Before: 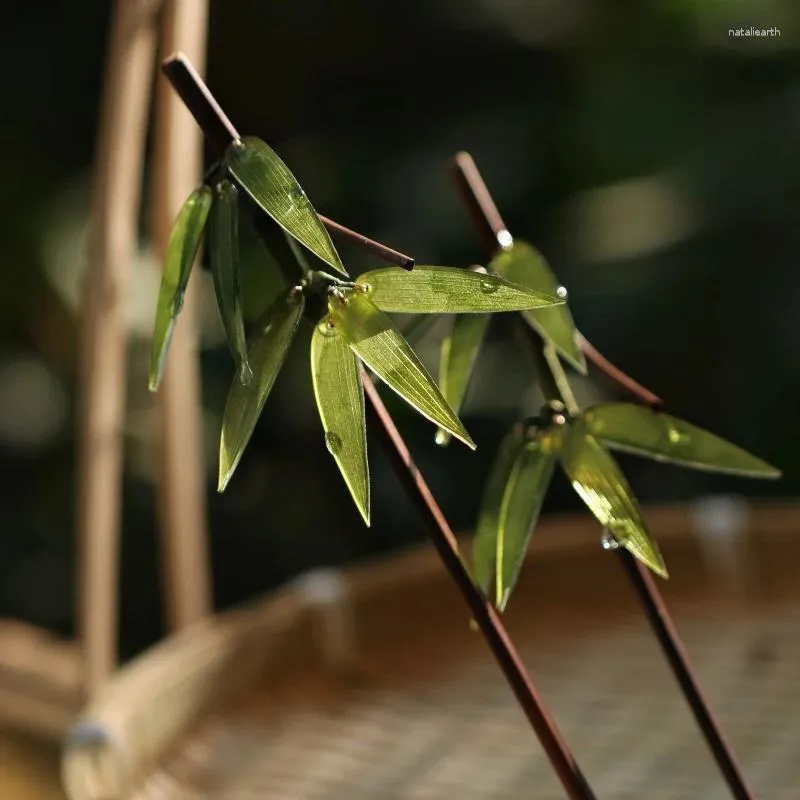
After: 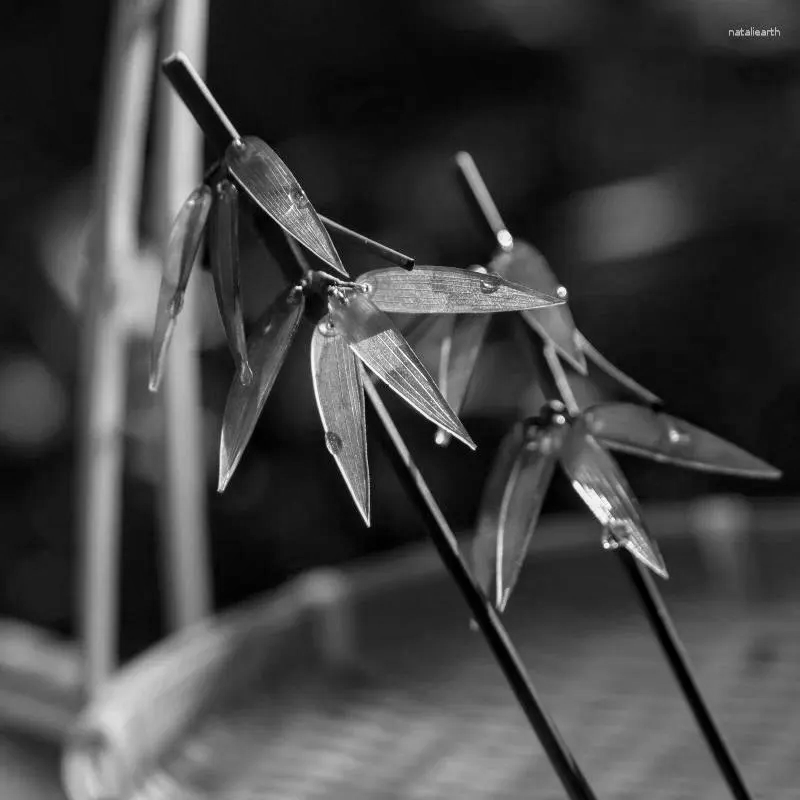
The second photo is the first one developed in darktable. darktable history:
velvia: on, module defaults
monochrome: on, module defaults
local contrast: on, module defaults
